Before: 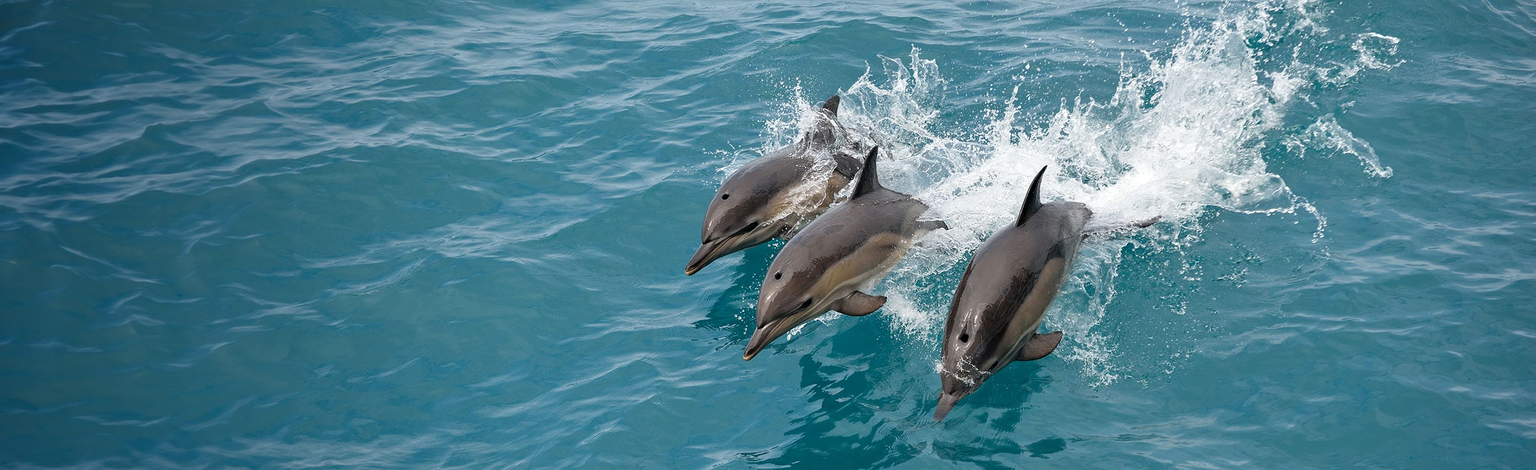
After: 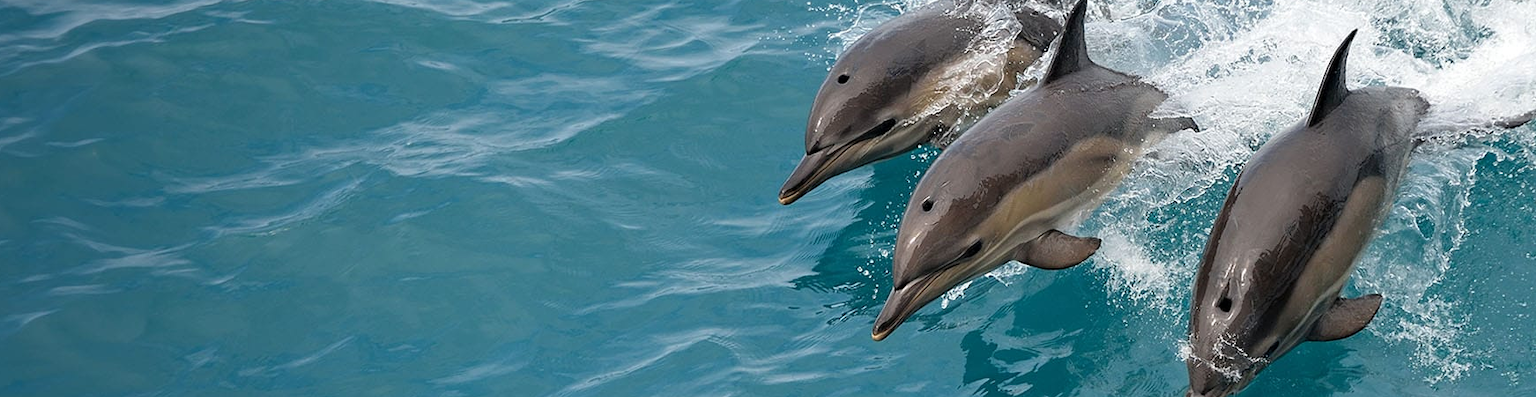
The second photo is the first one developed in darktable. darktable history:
crop: left 12.906%, top 31.368%, right 24.52%, bottom 15.653%
